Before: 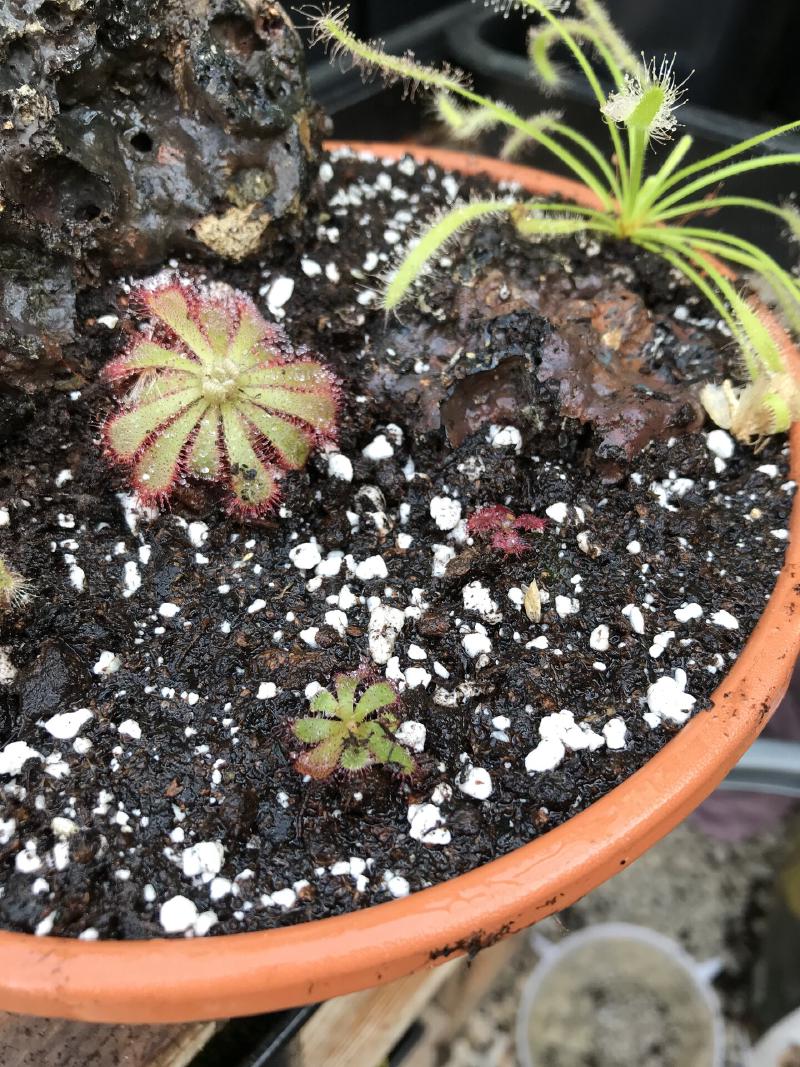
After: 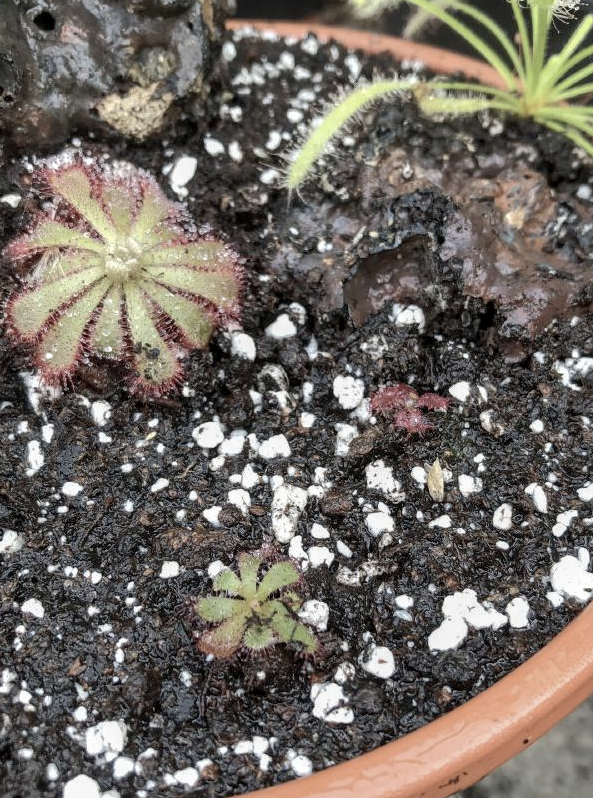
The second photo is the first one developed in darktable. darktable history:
local contrast: on, module defaults
shadows and highlights: on, module defaults
contrast brightness saturation: contrast 0.101, saturation -0.371
crop and rotate: left 12.209%, top 11.415%, right 13.614%, bottom 13.712%
